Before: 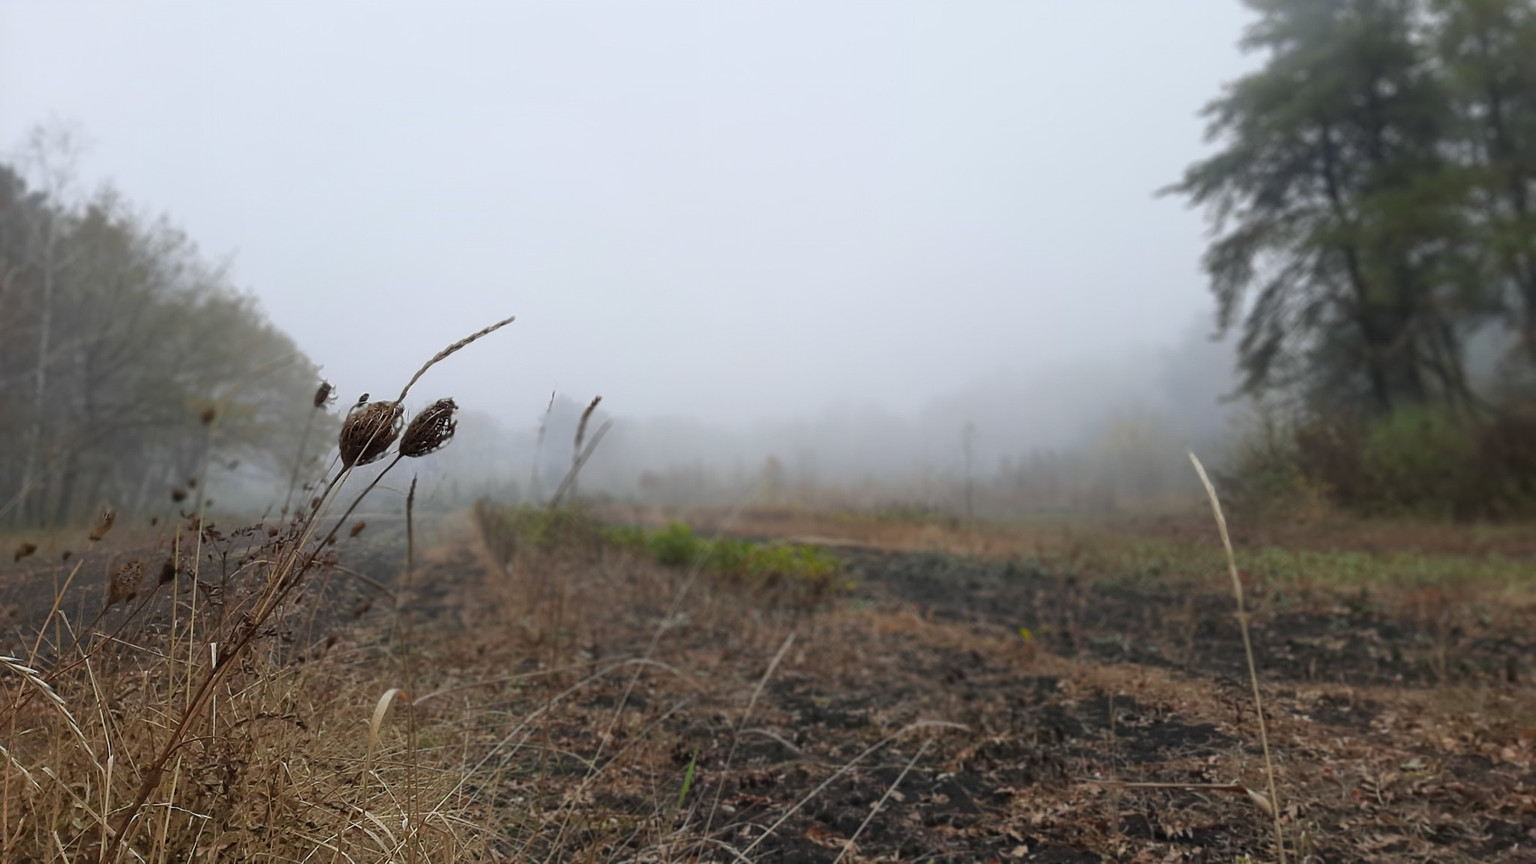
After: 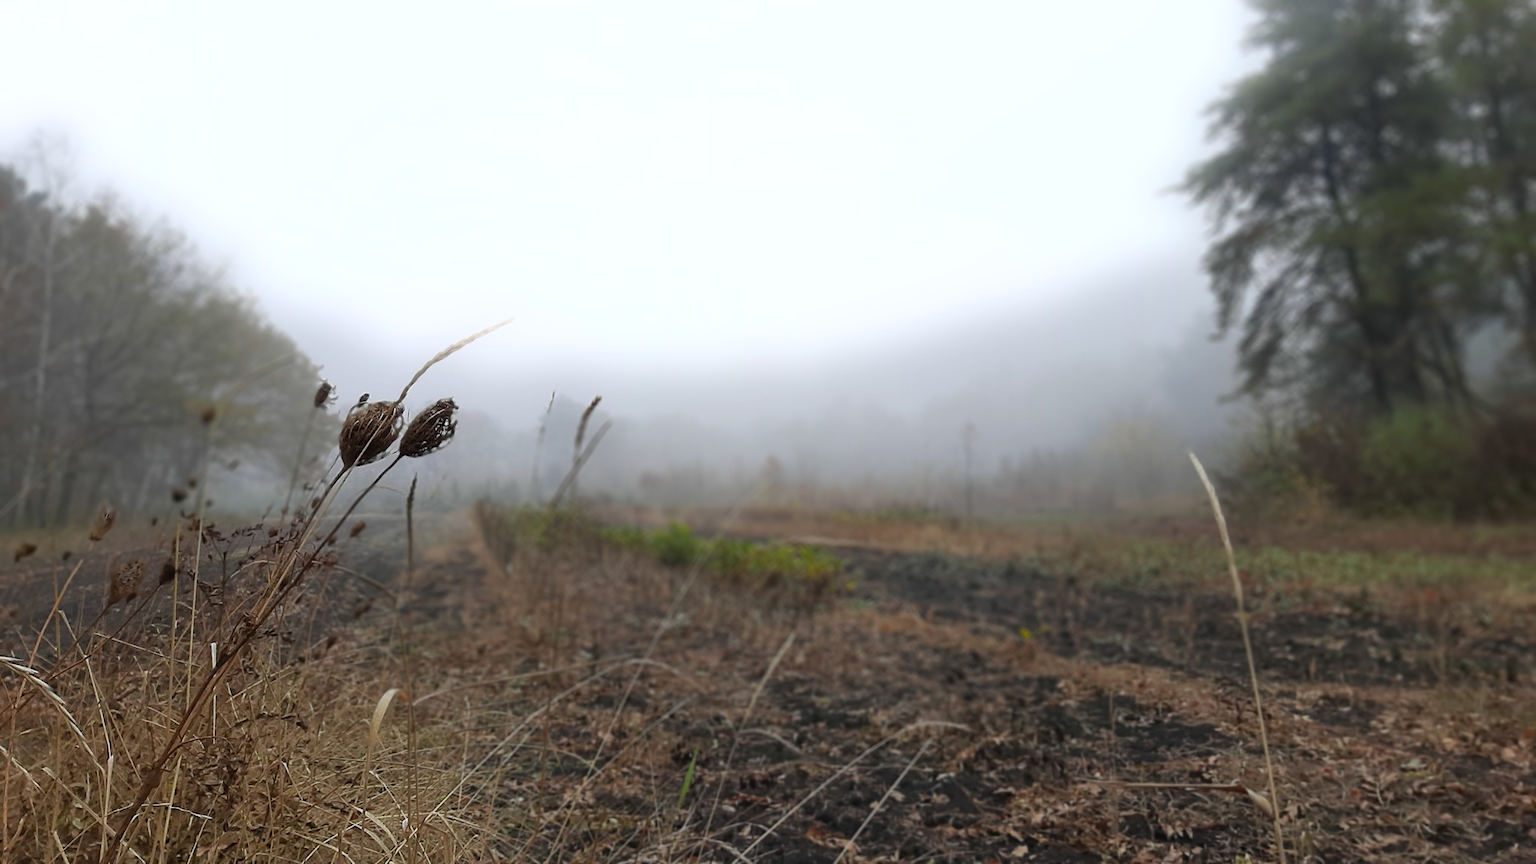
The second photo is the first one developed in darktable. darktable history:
bloom: size 5%, threshold 95%, strength 15%
tone equalizer: on, module defaults
